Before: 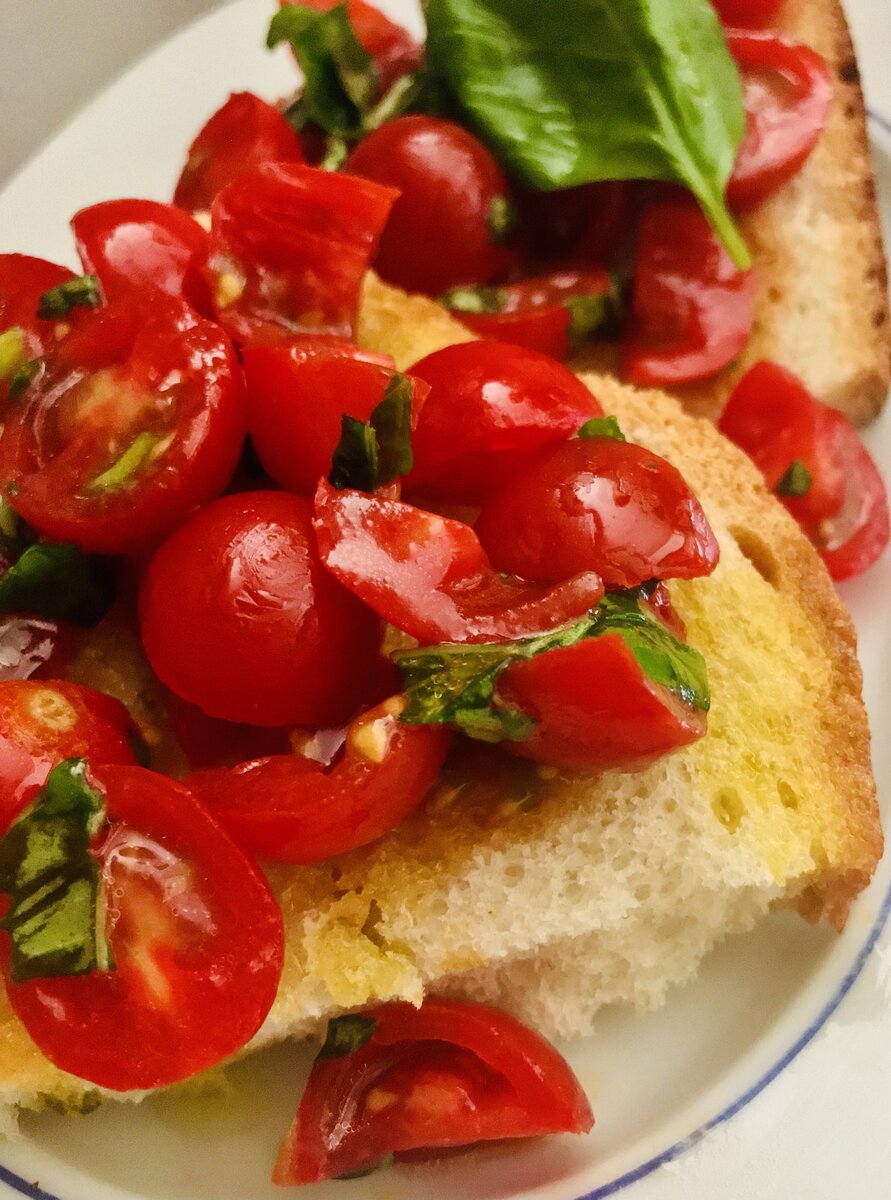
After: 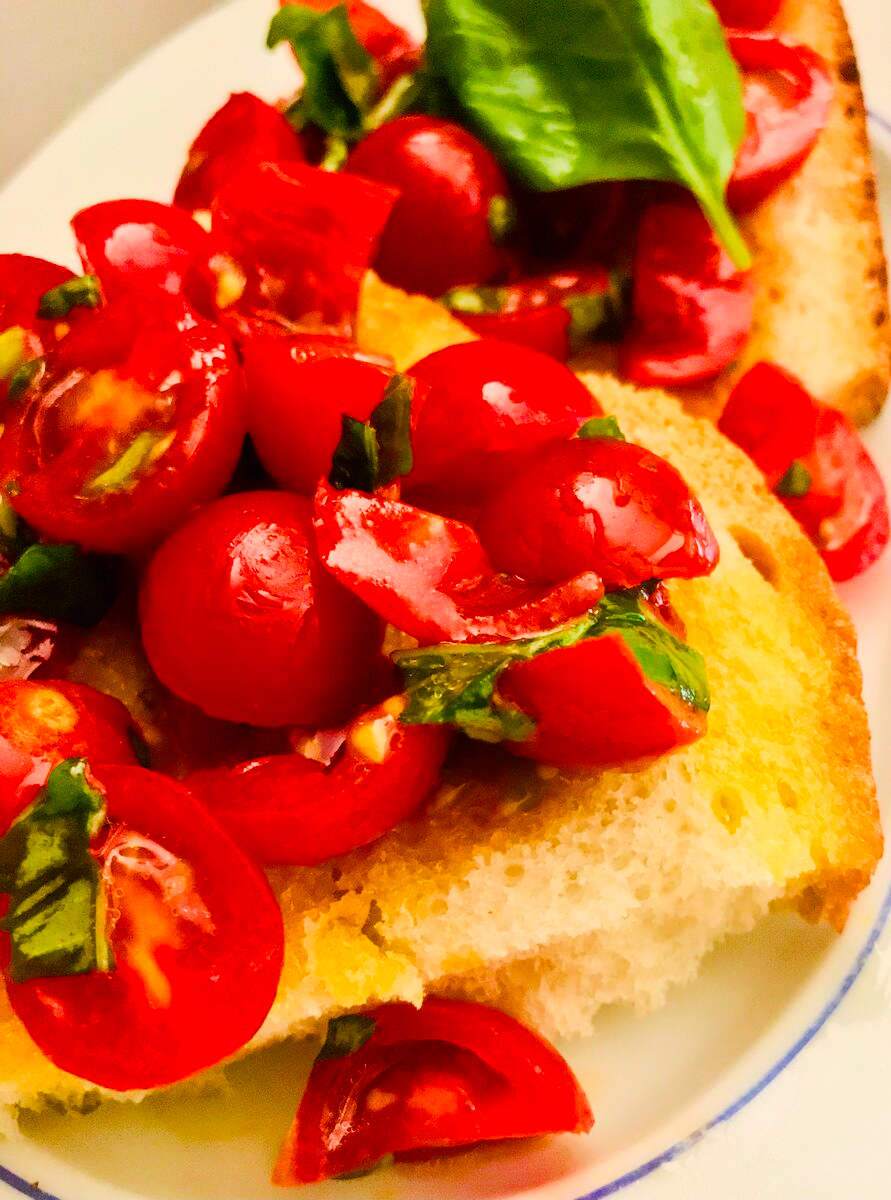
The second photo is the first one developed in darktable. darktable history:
color balance rgb: shadows lift › chroma 0.766%, shadows lift › hue 114.39°, highlights gain › chroma 2.01%, highlights gain › hue 63.16°, perceptual saturation grading › global saturation 20%, perceptual saturation grading › highlights -25.183%, perceptual saturation grading › shadows 24.329%, global vibrance 20%
tone curve: curves: ch0 [(0, 0) (0.004, 0.001) (0.133, 0.16) (0.325, 0.399) (0.475, 0.588) (0.832, 0.903) (1, 1)], color space Lab, linked channels, preserve colors none
